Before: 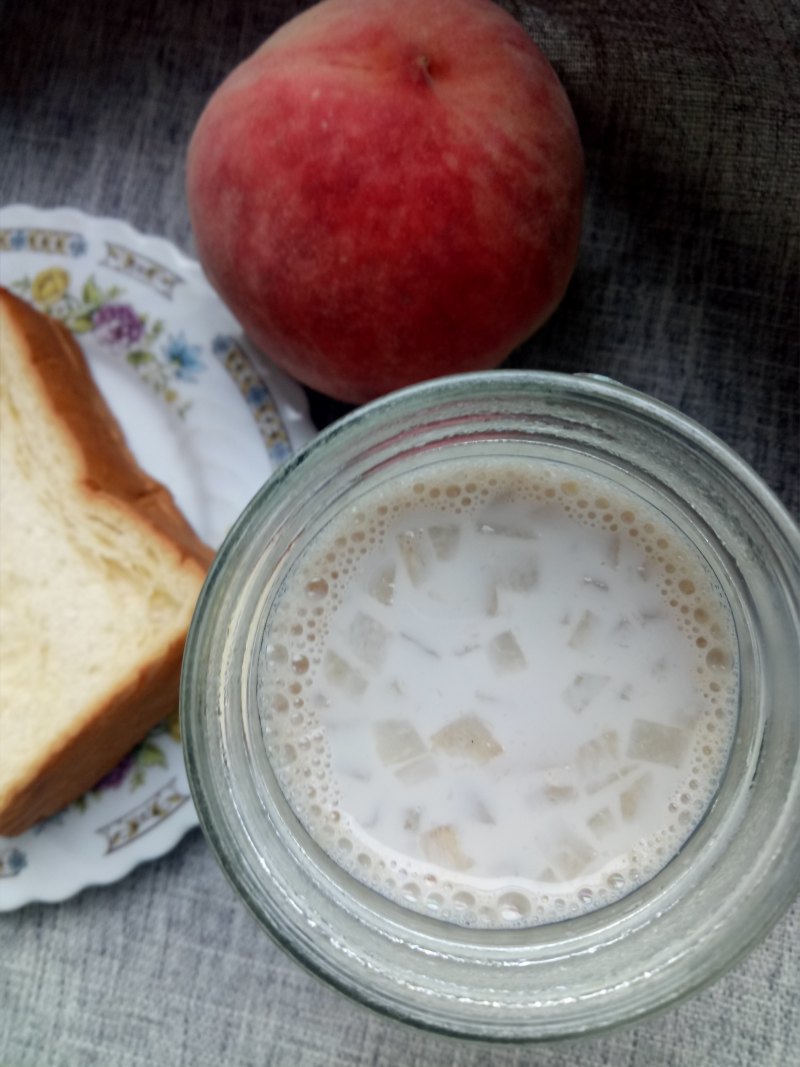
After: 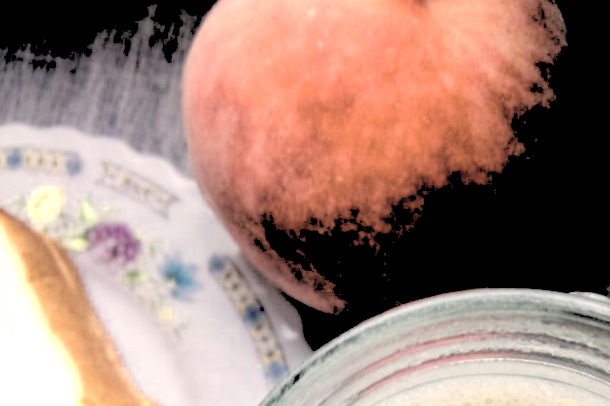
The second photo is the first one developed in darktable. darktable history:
tone equalizer: on, module defaults
rgb levels: levels [[0.027, 0.429, 0.996], [0, 0.5, 1], [0, 0.5, 1]]
contrast brightness saturation: contrast 0.07, brightness 0.18, saturation 0.4
white balance: red 1.127, blue 0.943
crop: left 0.579%, top 7.627%, right 23.167%, bottom 54.275%
exposure: compensate highlight preservation false
color zones: curves: ch0 [(0.25, 0.667) (0.758, 0.368)]; ch1 [(0.215, 0.245) (0.761, 0.373)]; ch2 [(0.247, 0.554) (0.761, 0.436)]
